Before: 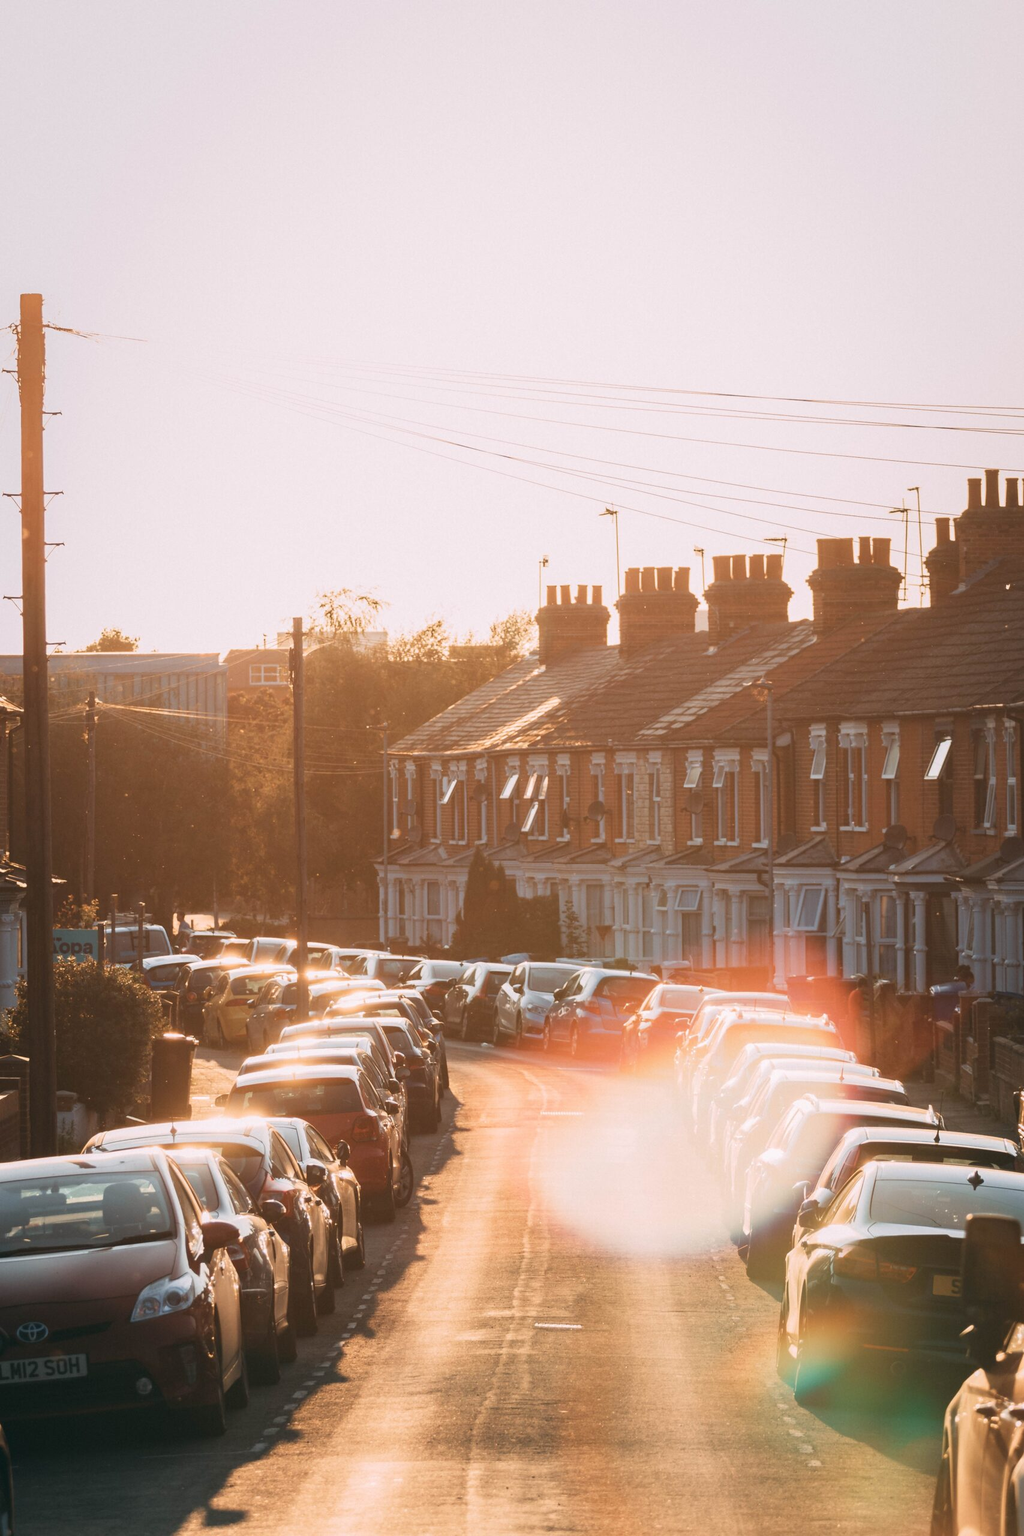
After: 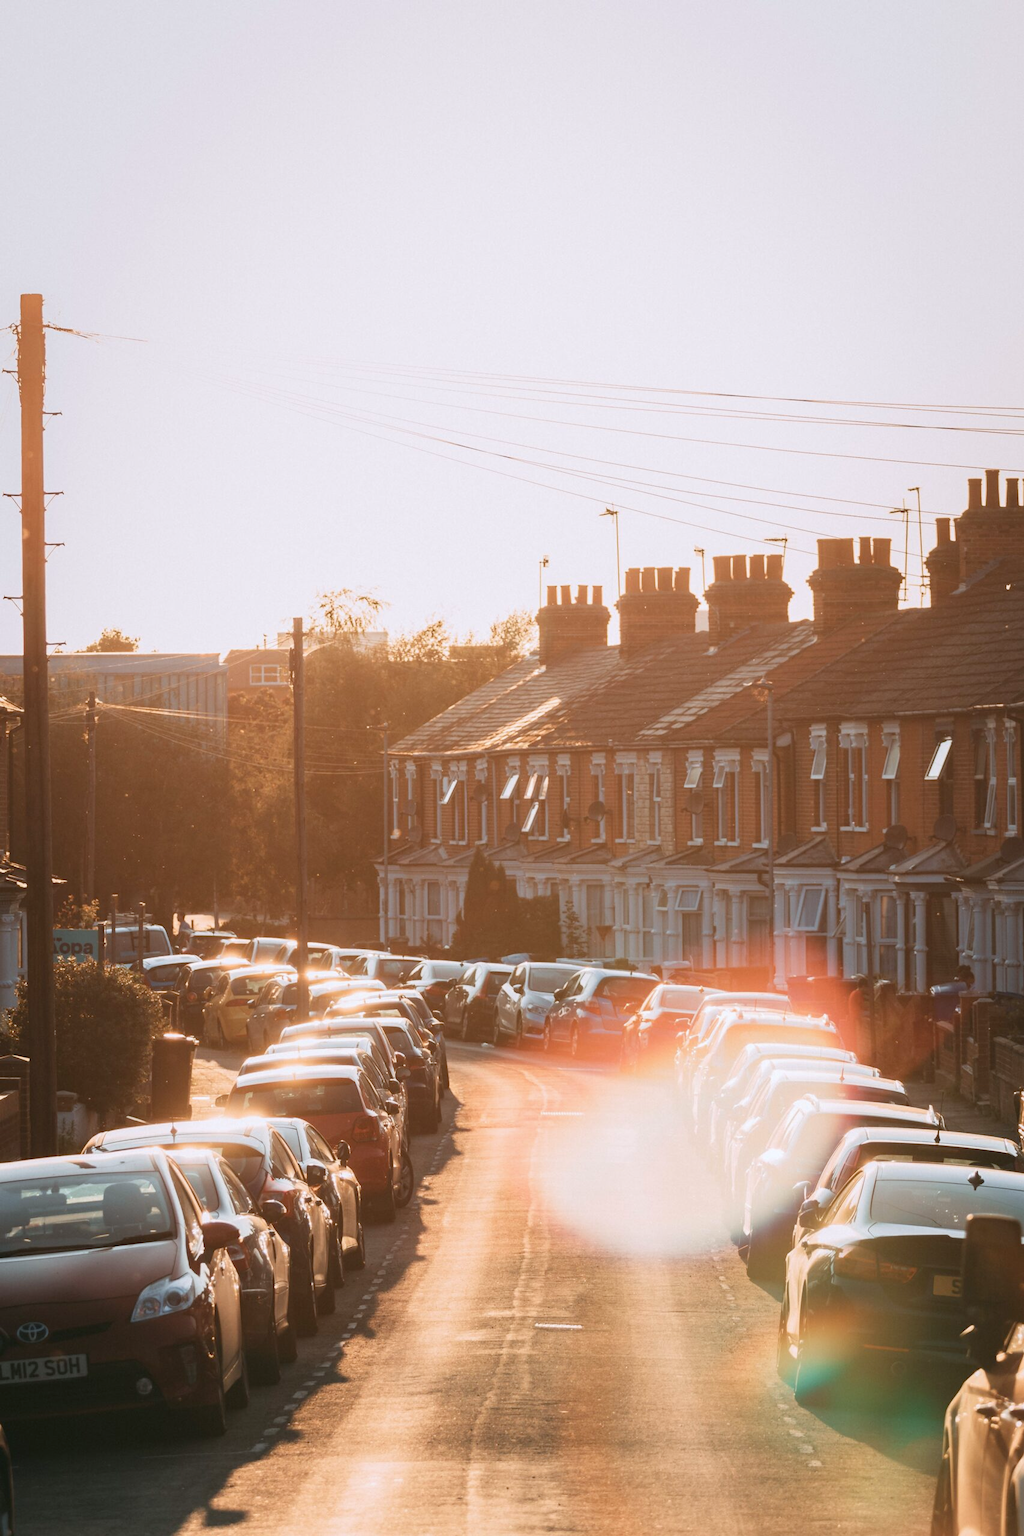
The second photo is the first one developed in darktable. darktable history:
white balance: red 1.009, blue 0.985
color correction: highlights a* -3.28, highlights b* -6.24, shadows a* 3.1, shadows b* 5.19
